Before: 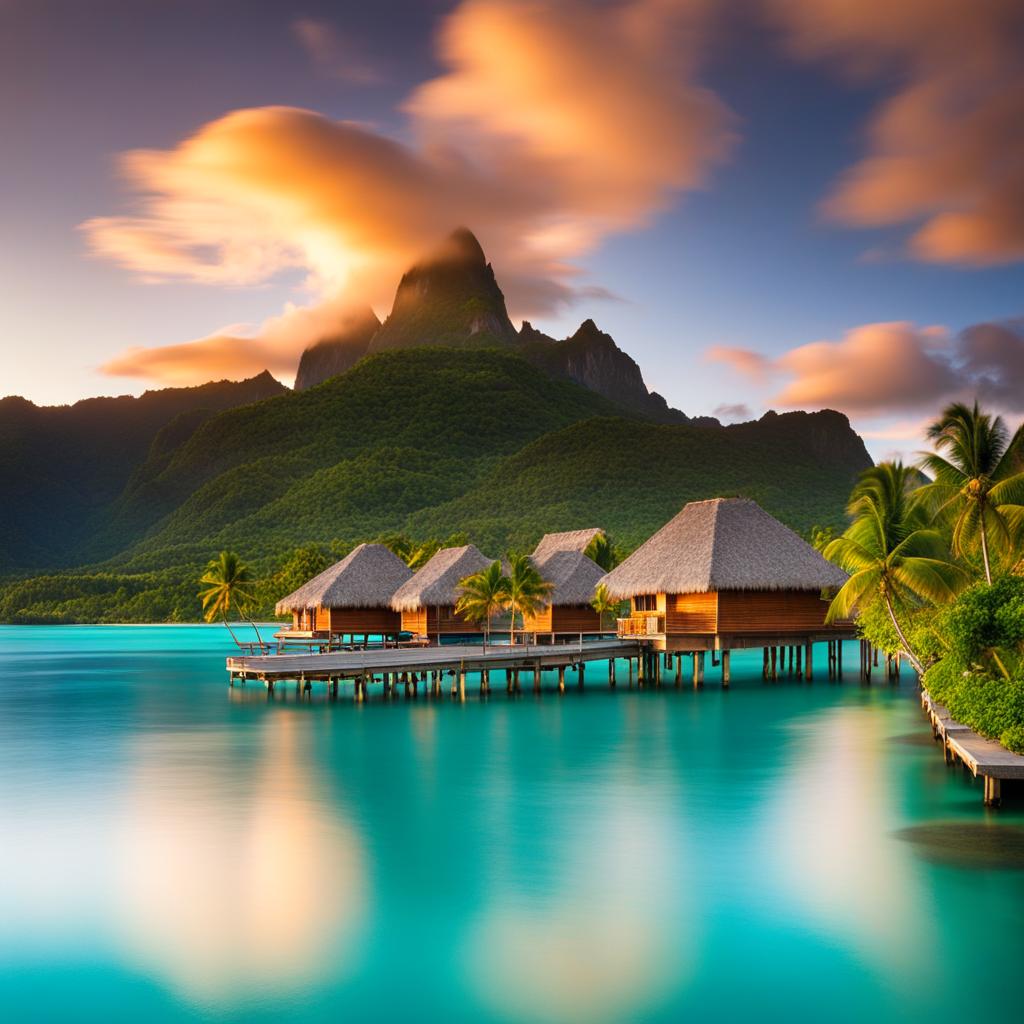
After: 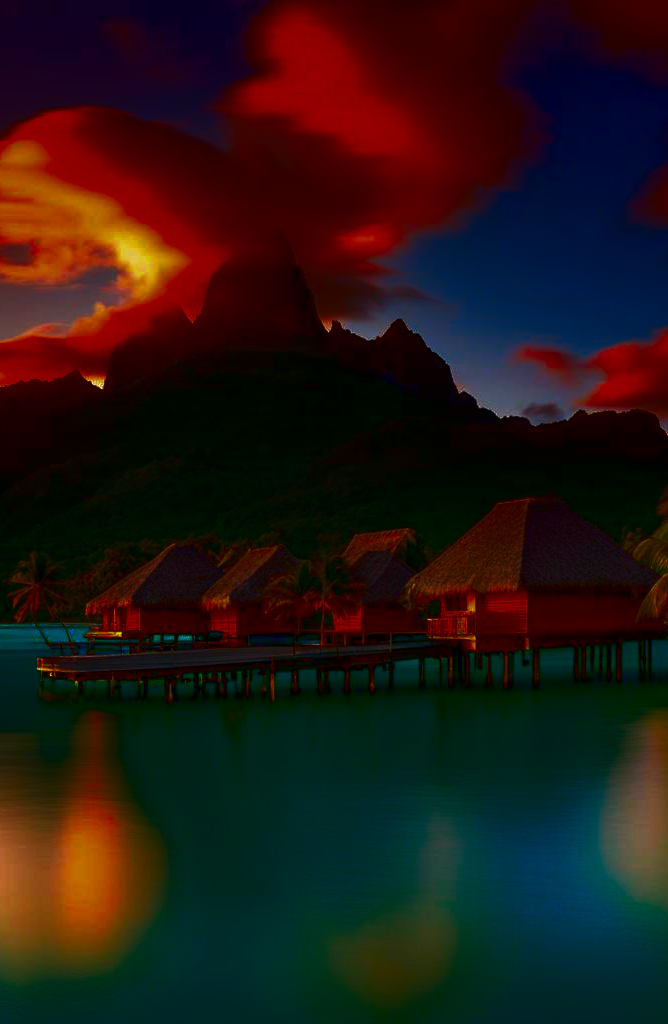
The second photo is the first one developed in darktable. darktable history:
base curve: curves: ch0 [(0, 0) (0.826, 0.587) (1, 1)], preserve colors none
crop and rotate: left 18.621%, right 16.072%
contrast brightness saturation: brightness -0.99, saturation 0.986
